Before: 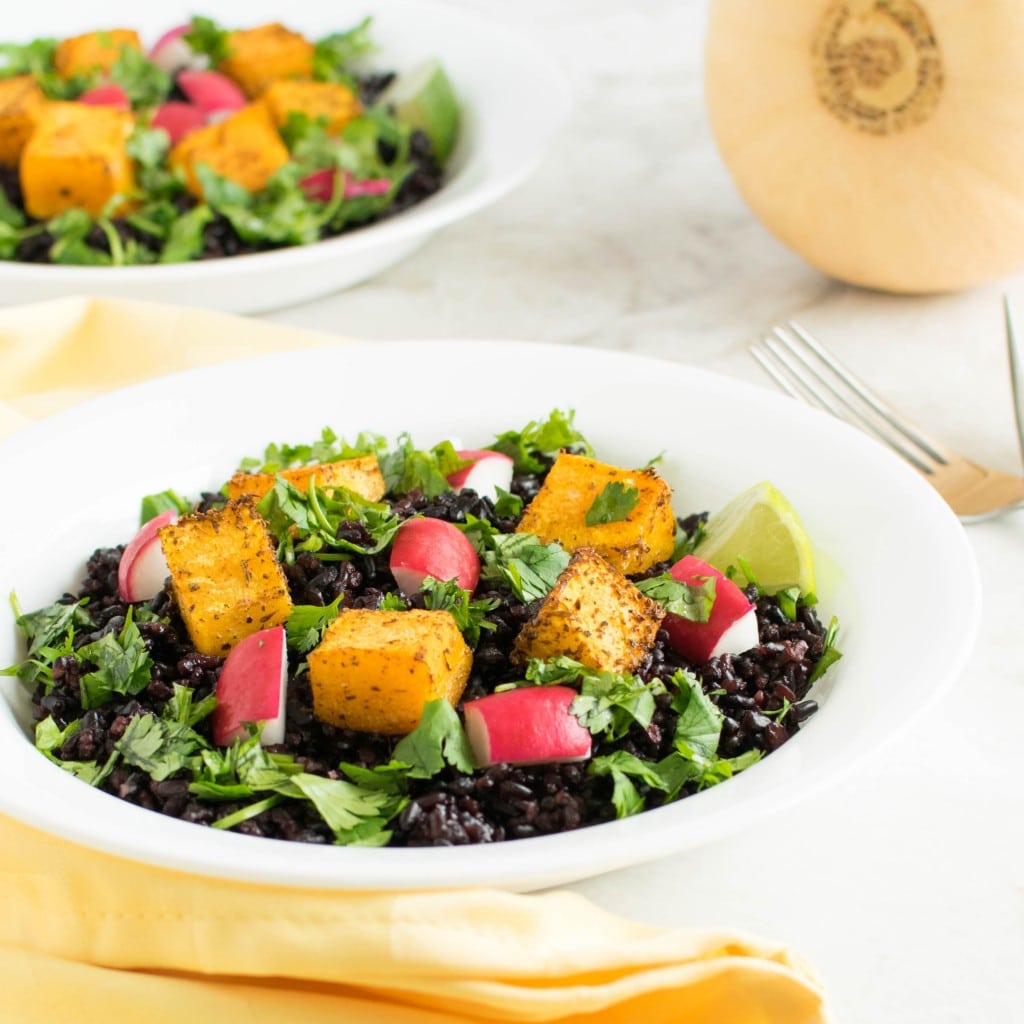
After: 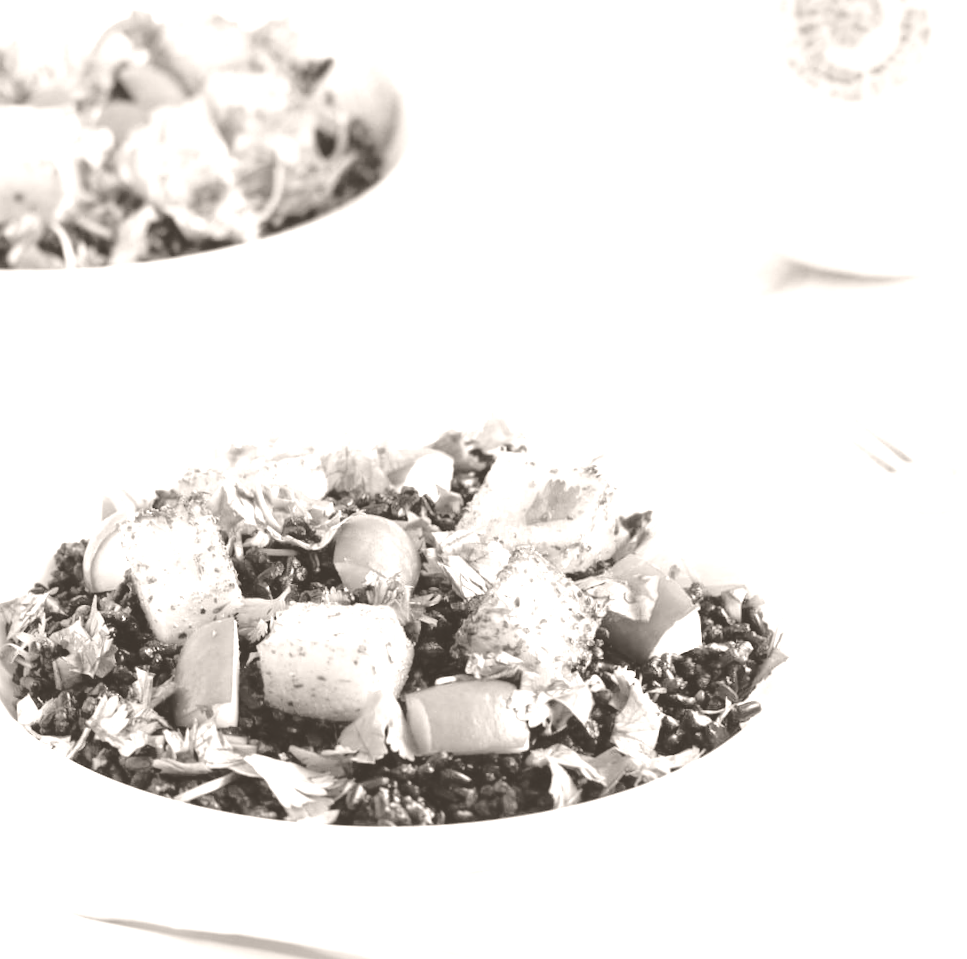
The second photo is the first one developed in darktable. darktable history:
exposure: black level correction 0.01, exposure 0.014 EV, compensate highlight preservation false
white balance: red 0.931, blue 1.11
rotate and perspective: rotation 0.062°, lens shift (vertical) 0.115, lens shift (horizontal) -0.133, crop left 0.047, crop right 0.94, crop top 0.061, crop bottom 0.94
colorize: hue 34.49°, saturation 35.33%, source mix 100%, lightness 55%, version 1
